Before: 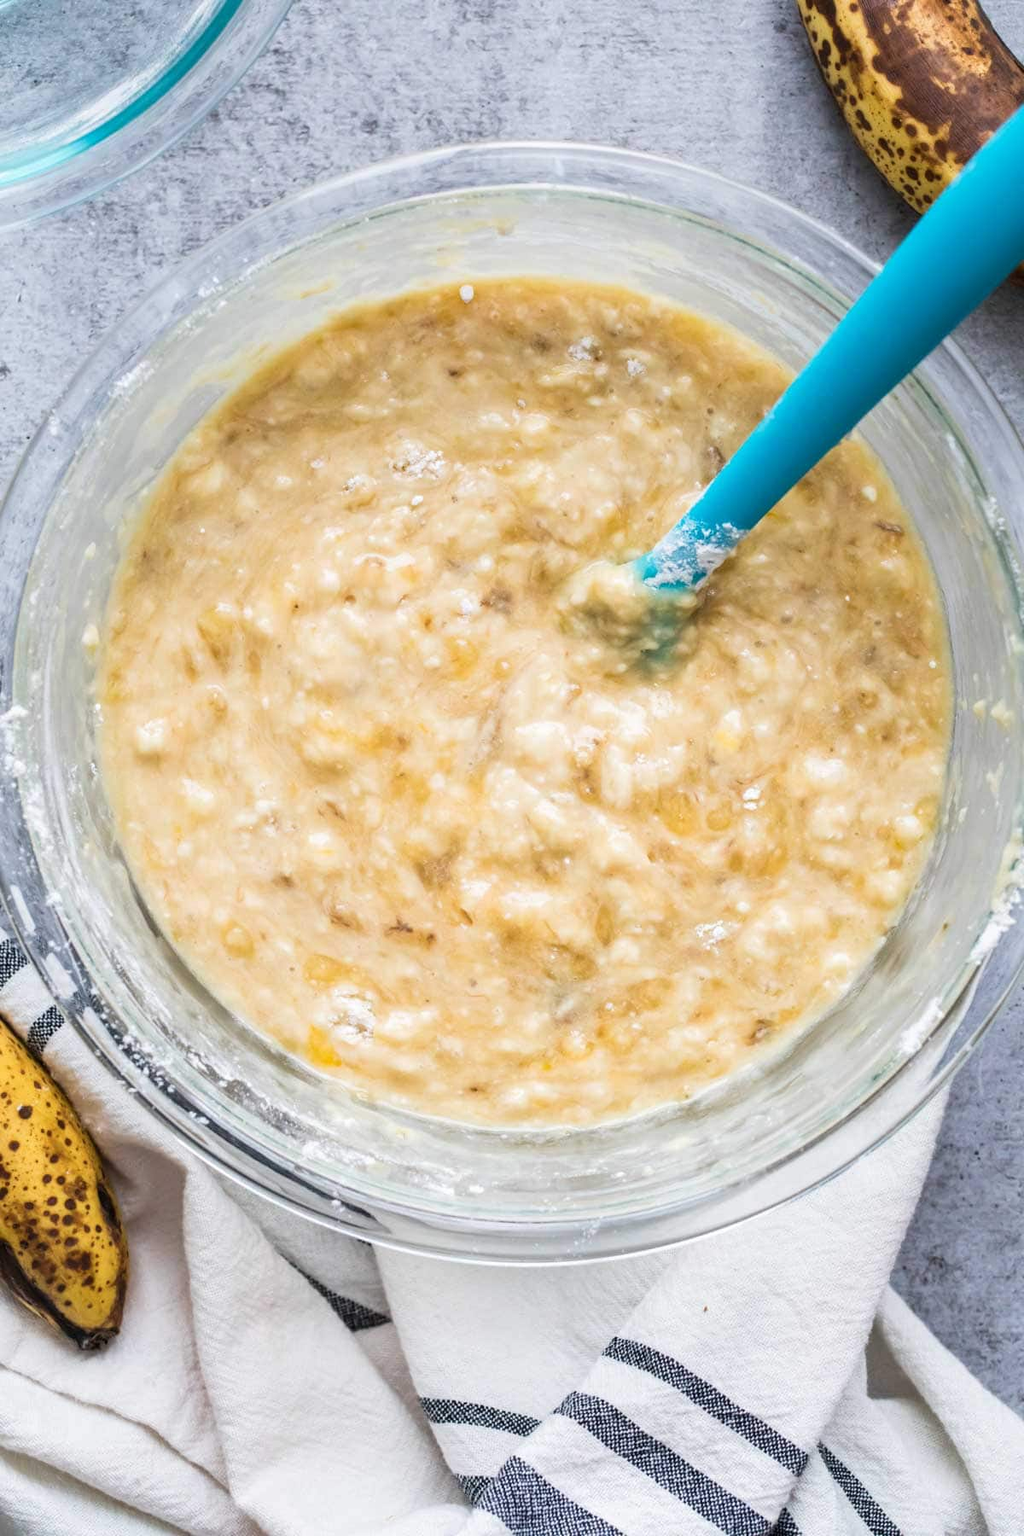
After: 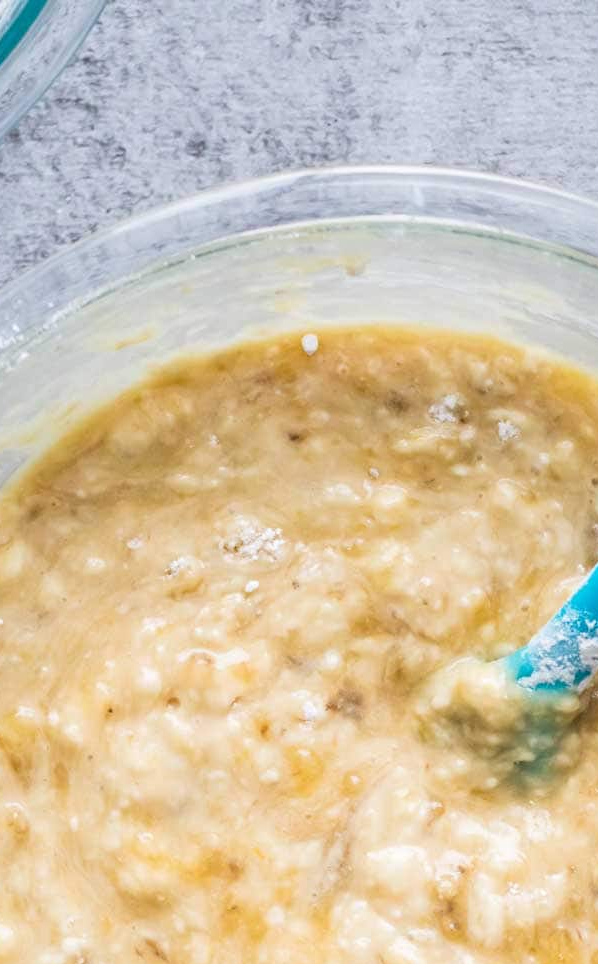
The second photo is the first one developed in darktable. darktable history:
crop: left 19.756%, right 30.356%, bottom 46.428%
